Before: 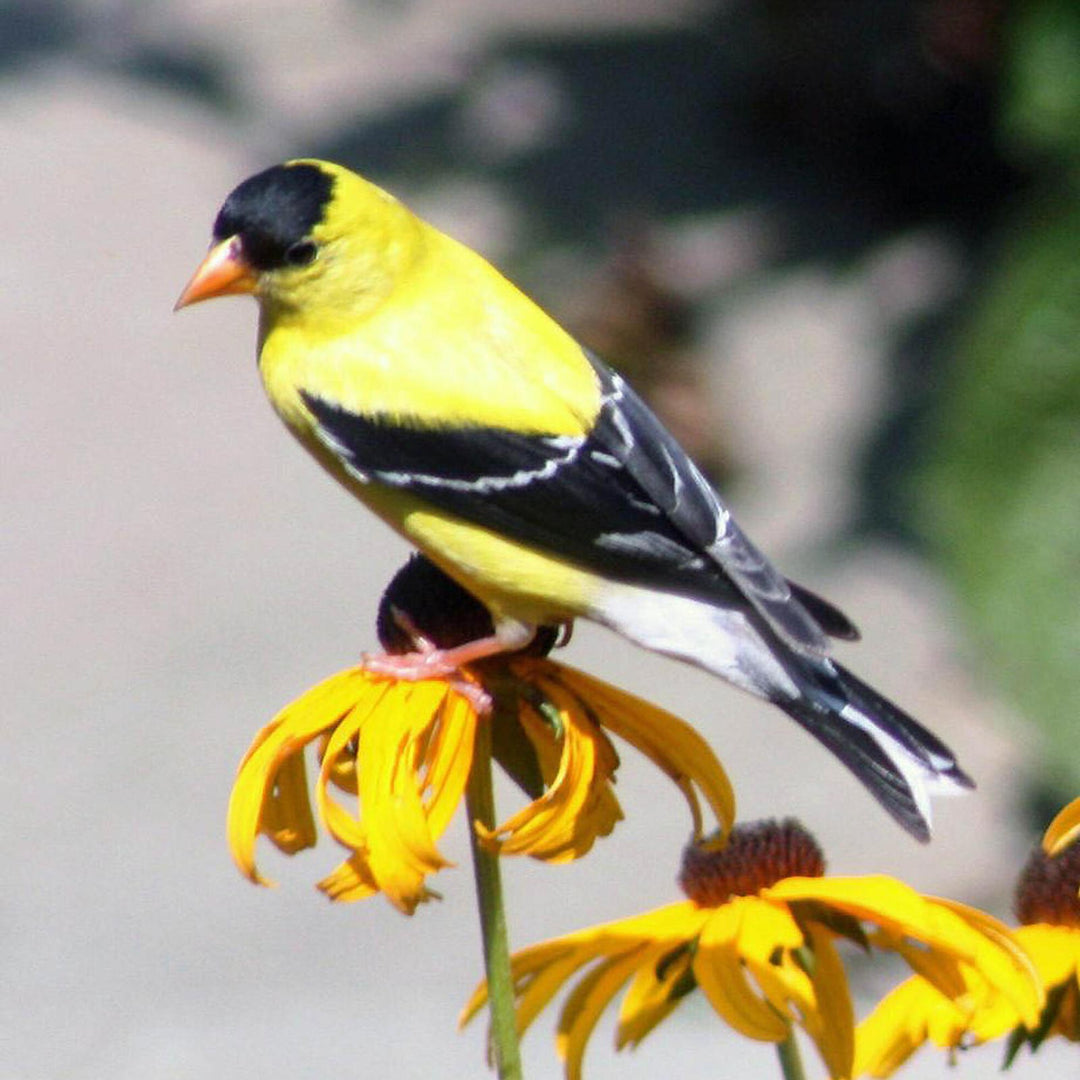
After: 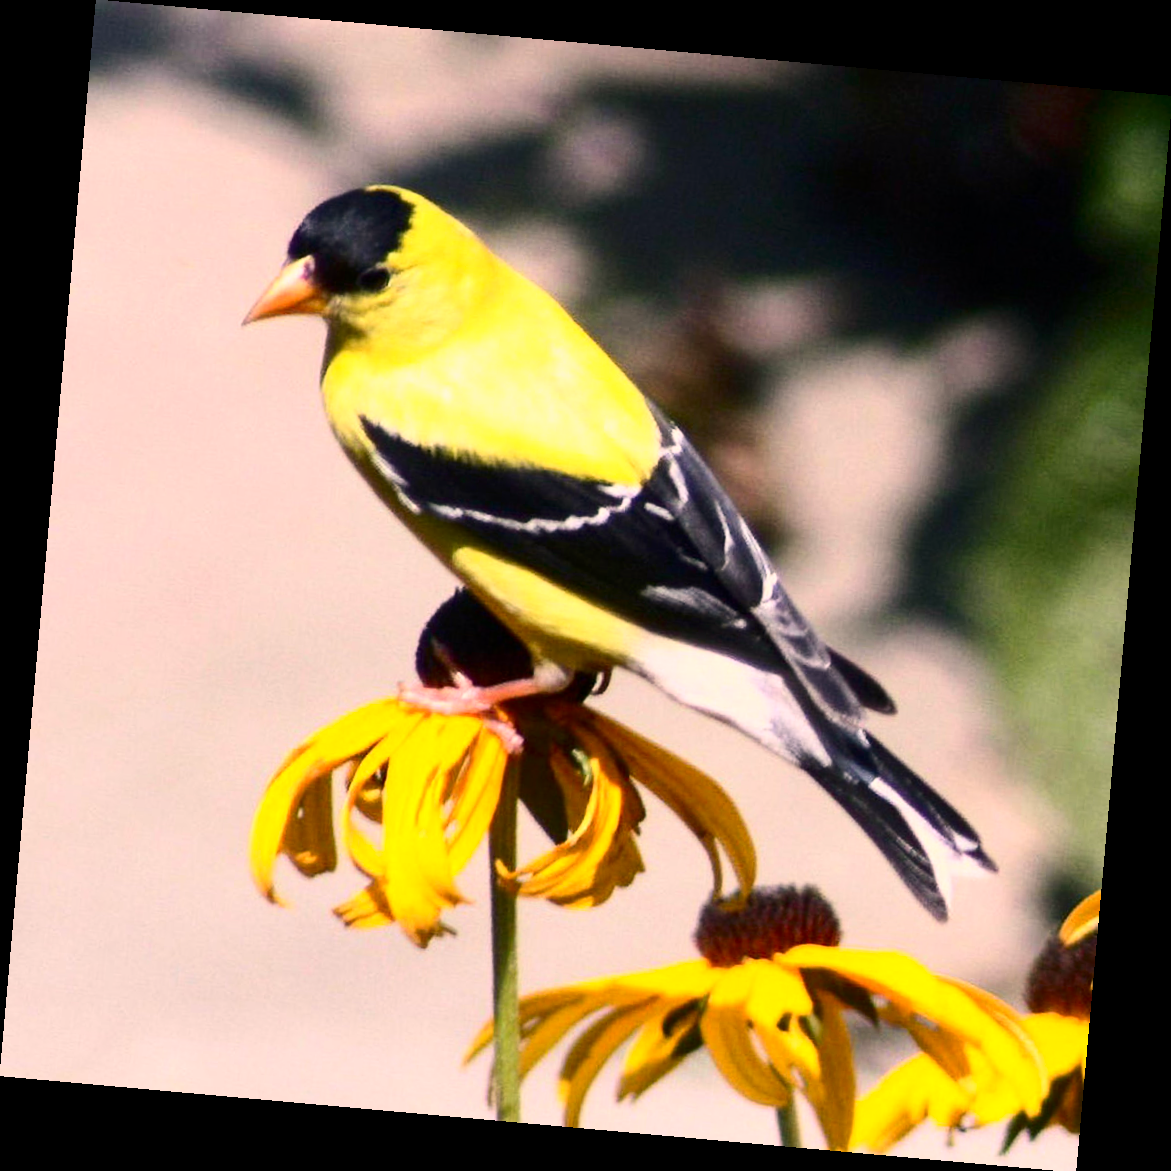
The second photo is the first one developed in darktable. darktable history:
color correction: highlights a* 11.96, highlights b* 11.58
rotate and perspective: rotation 5.12°, automatic cropping off
contrast brightness saturation: contrast 0.28
